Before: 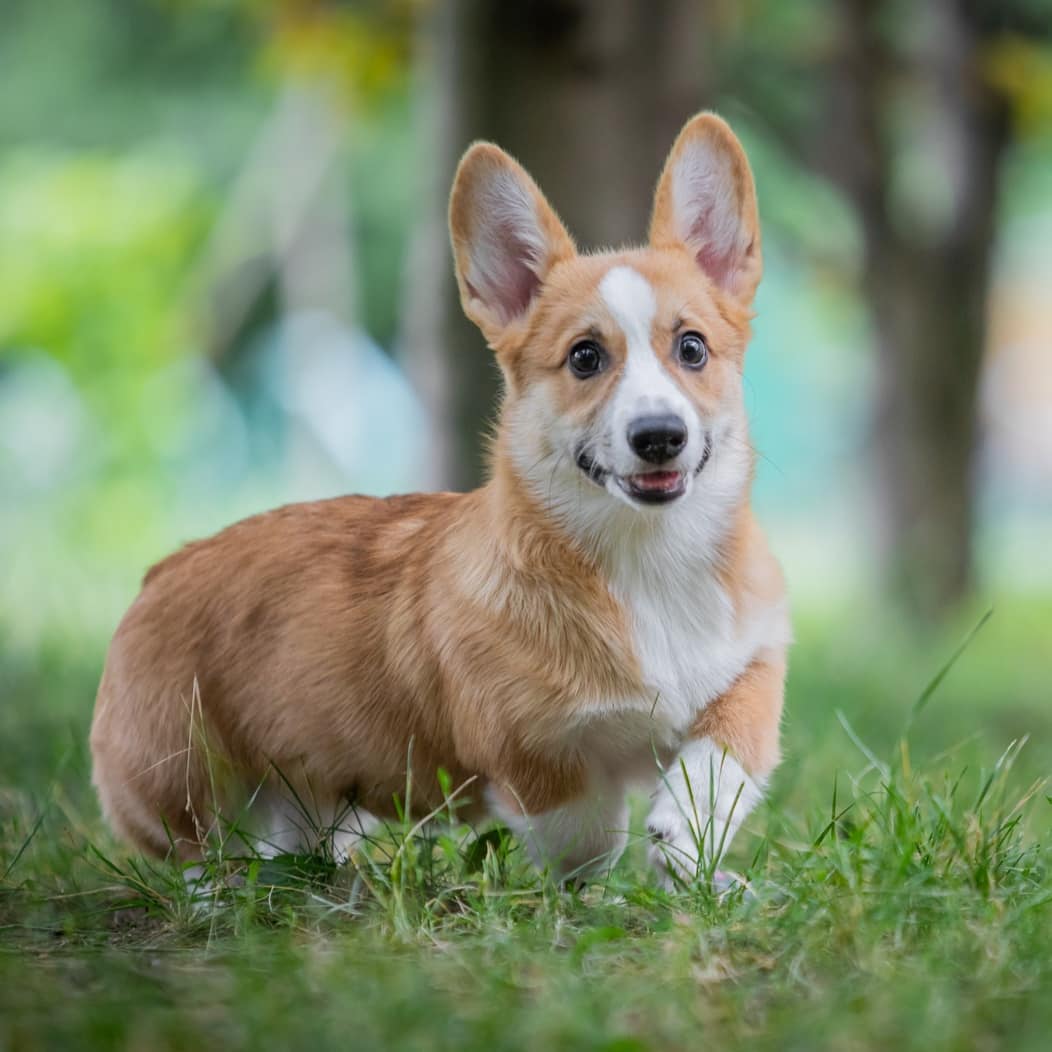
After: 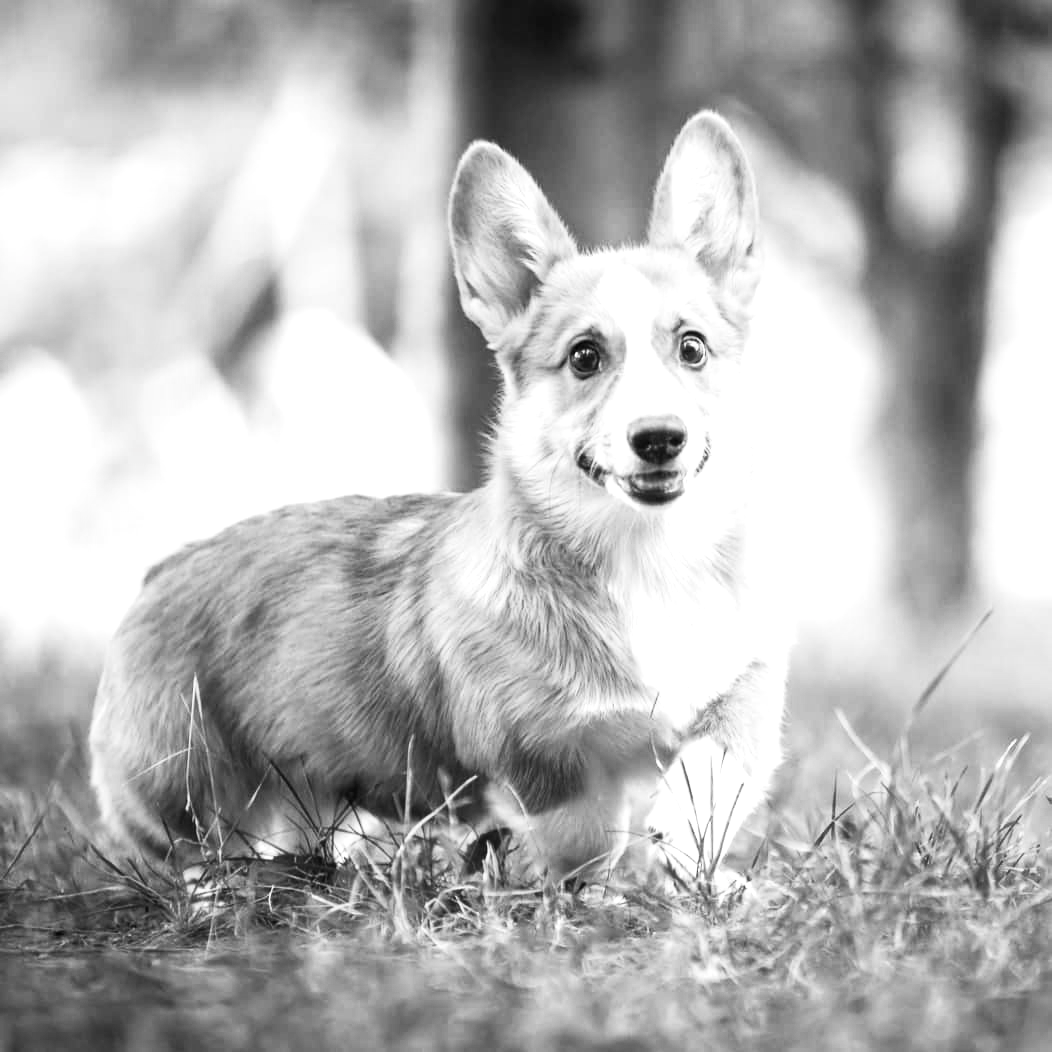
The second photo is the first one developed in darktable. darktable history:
color balance rgb: perceptual saturation grading › global saturation 0.992%, perceptual saturation grading › highlights -14.579%, perceptual saturation grading › shadows 24.465%
color calibration: output gray [0.246, 0.254, 0.501, 0], illuminant as shot in camera, x 0.482, y 0.431, temperature 2445.47 K
tone equalizer: -8 EV -0.415 EV, -7 EV -0.402 EV, -6 EV -0.337 EV, -5 EV -0.194 EV, -3 EV 0.214 EV, -2 EV 0.36 EV, -1 EV 0.397 EV, +0 EV 0.428 EV, edges refinement/feathering 500, mask exposure compensation -1.57 EV, preserve details no
contrast brightness saturation: contrast 0.203, brightness 0.168, saturation 0.227
